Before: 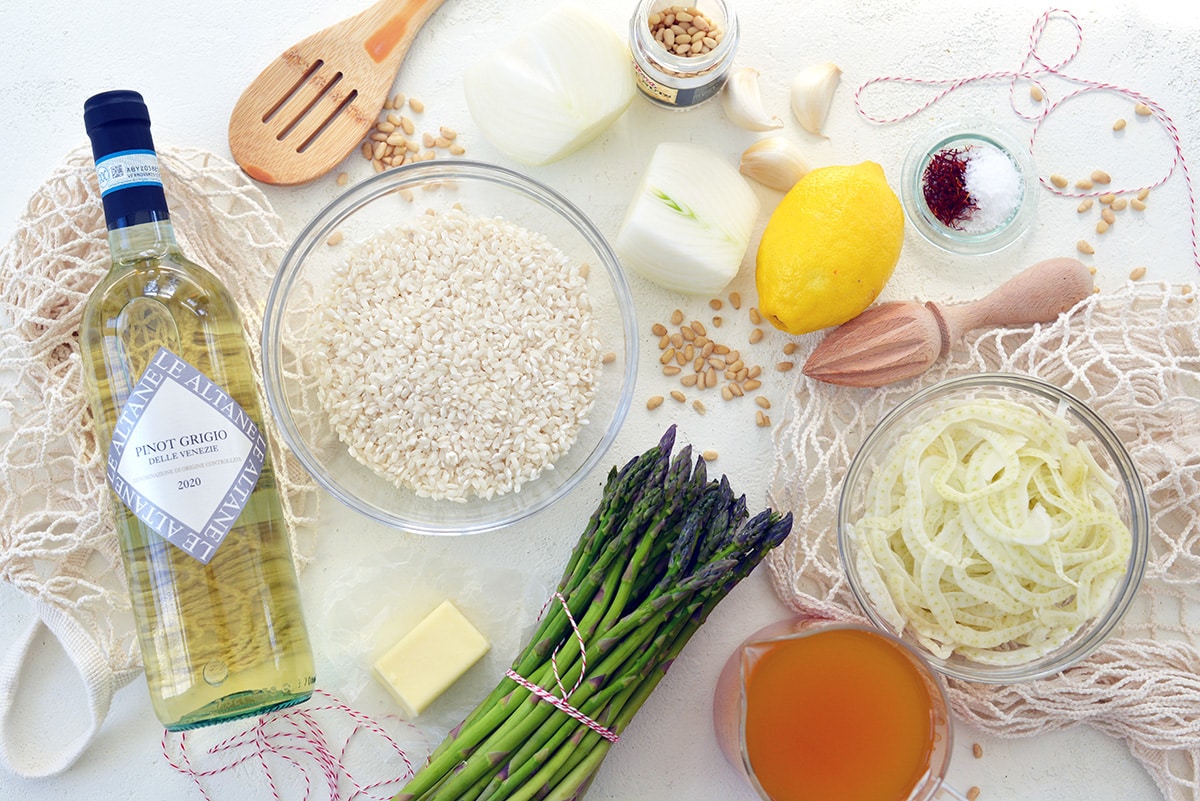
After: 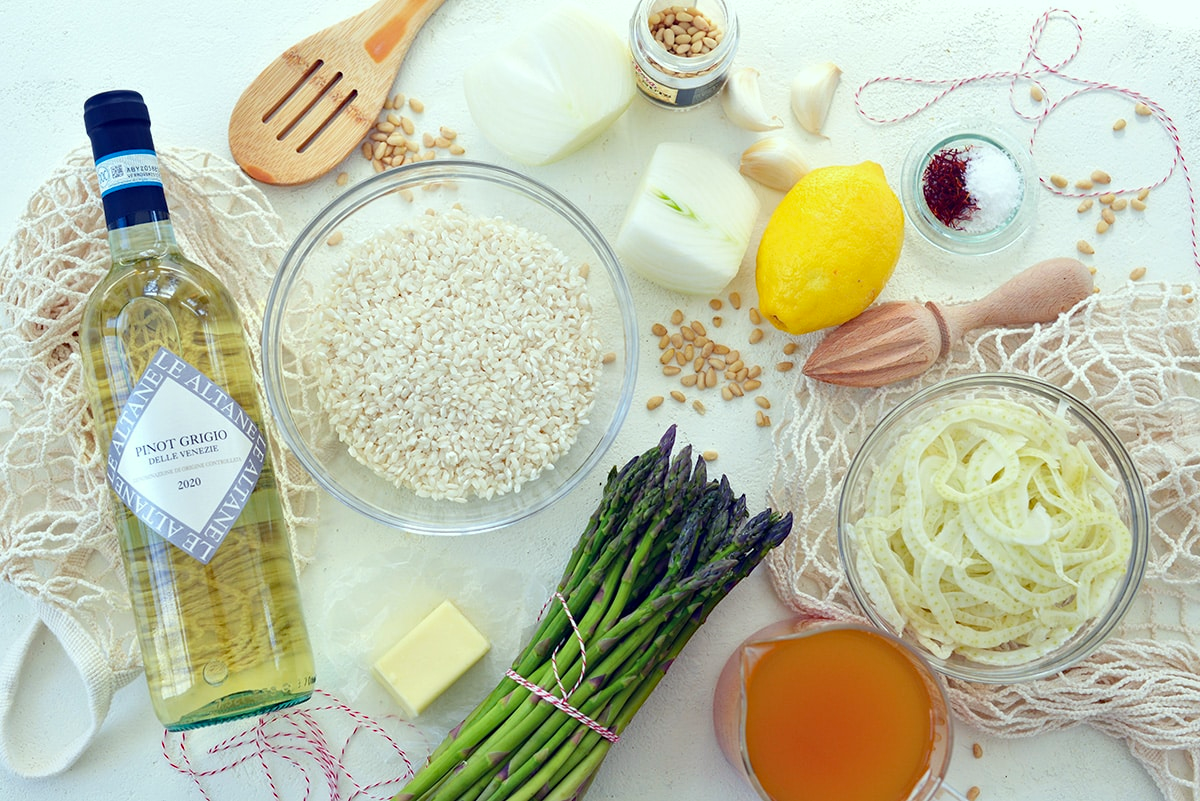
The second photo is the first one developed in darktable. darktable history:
color correction: highlights a* -6.87, highlights b* 0.659
haze removal: adaptive false
